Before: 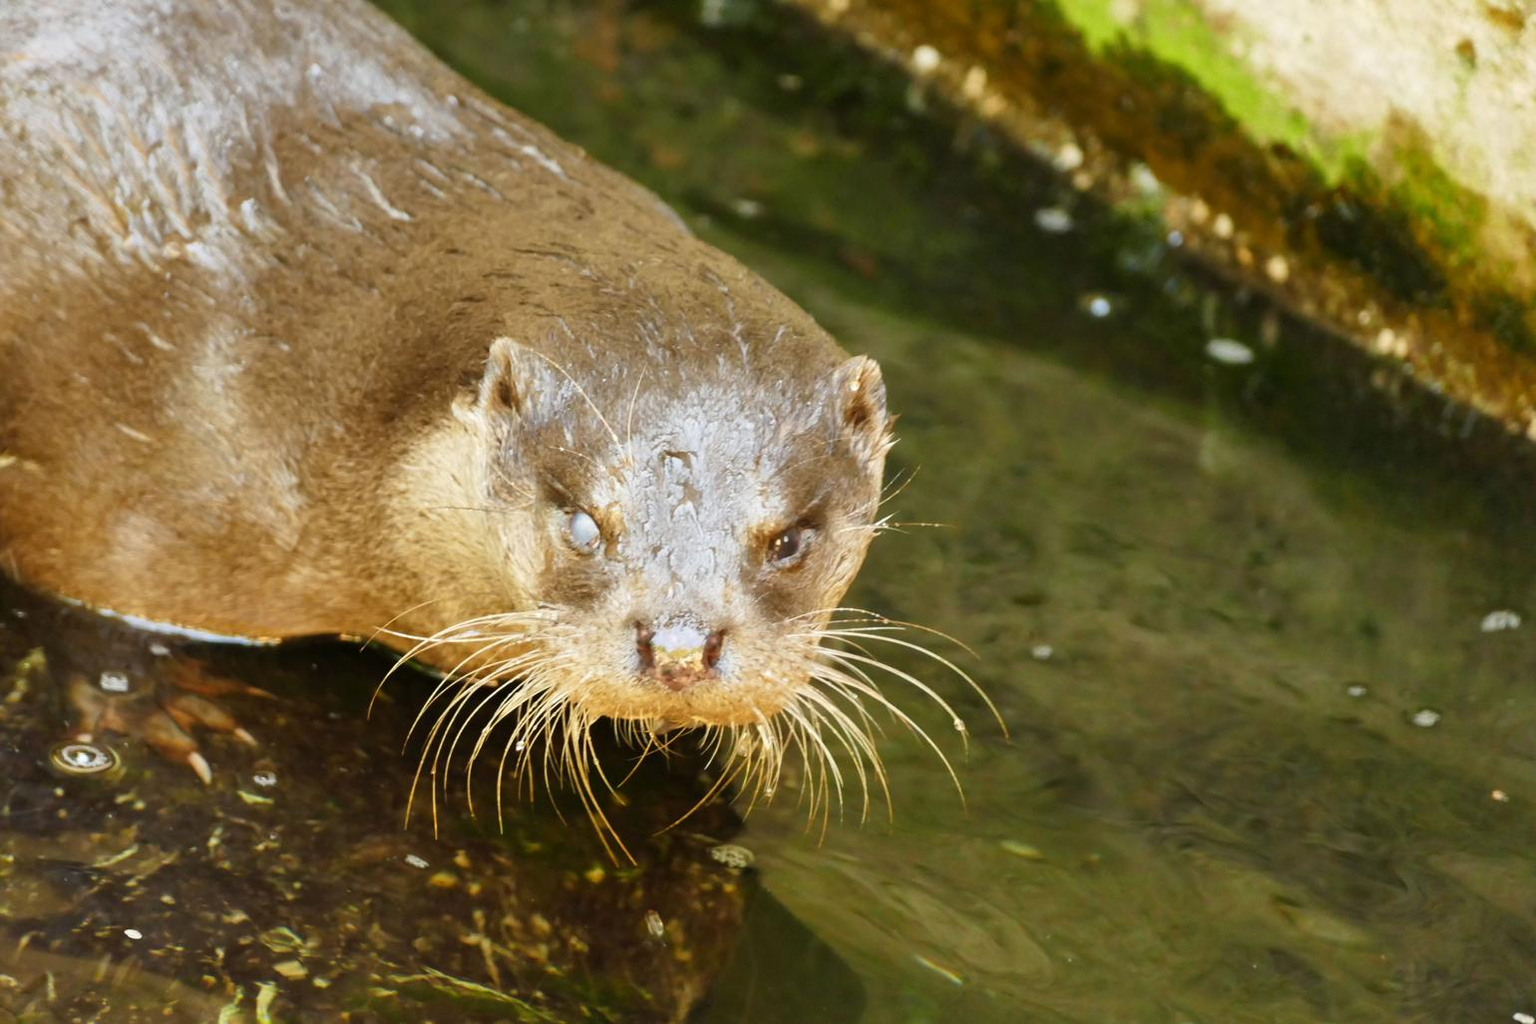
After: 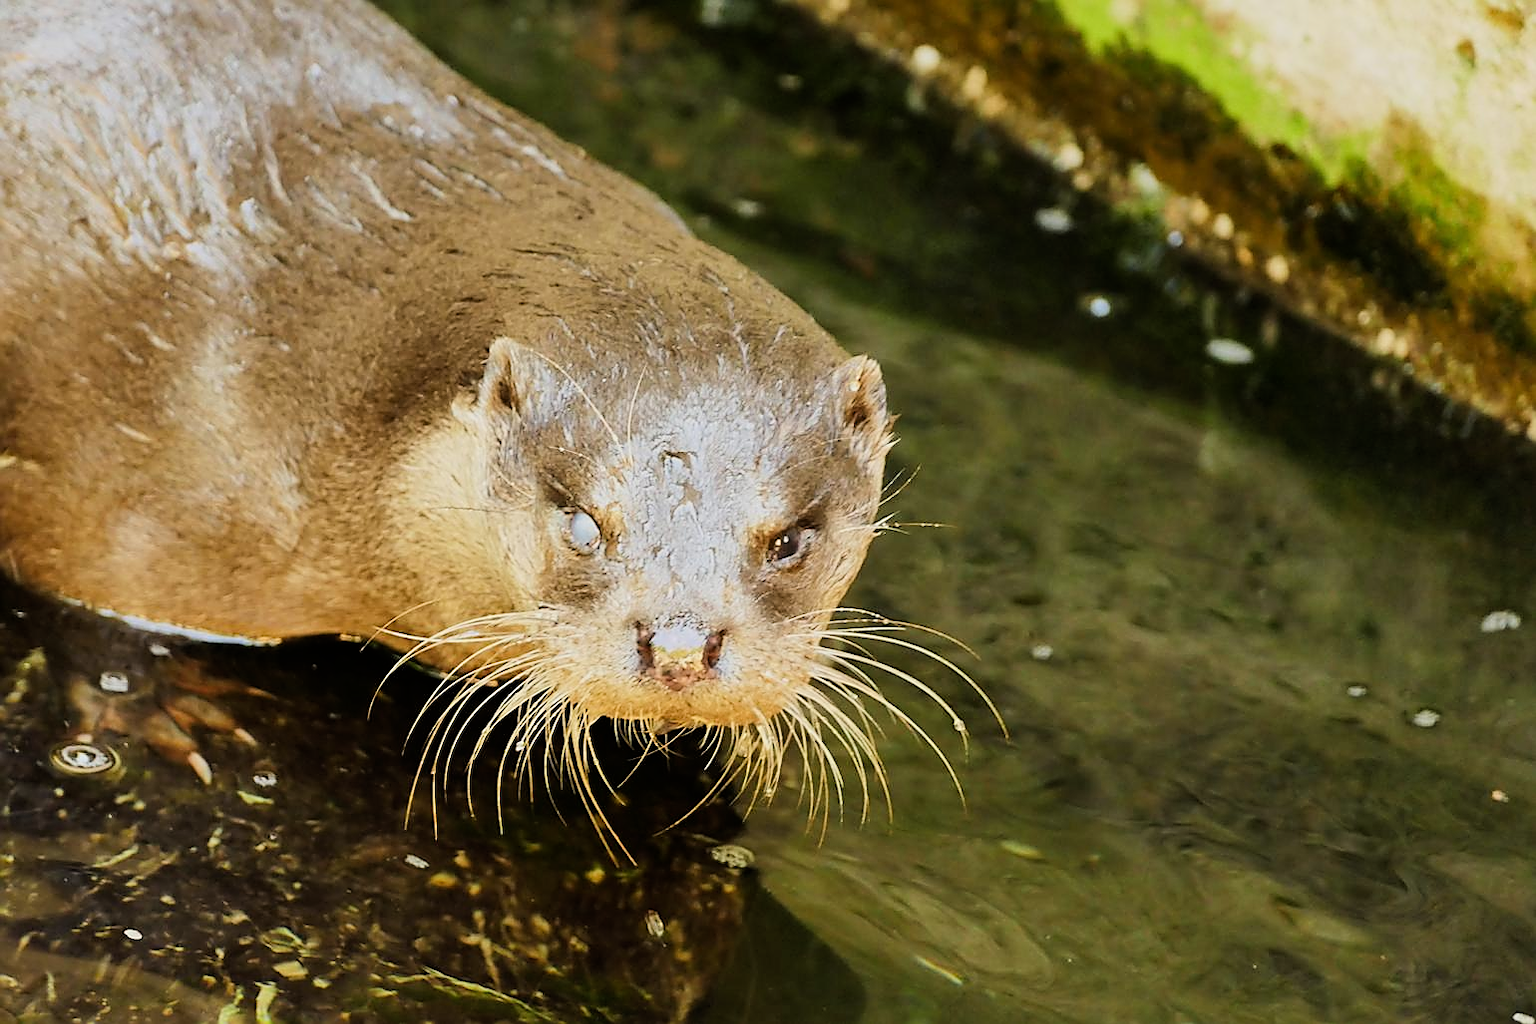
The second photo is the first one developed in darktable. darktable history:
filmic rgb: black relative exposure -7.65 EV, white relative exposure 4.56 EV, hardness 3.61, color science v6 (2022)
sharpen: radius 1.4, amount 1.25, threshold 0.7
tone equalizer: -8 EV -0.417 EV, -7 EV -0.389 EV, -6 EV -0.333 EV, -5 EV -0.222 EV, -3 EV 0.222 EV, -2 EV 0.333 EV, -1 EV 0.389 EV, +0 EV 0.417 EV, edges refinement/feathering 500, mask exposure compensation -1.57 EV, preserve details no
